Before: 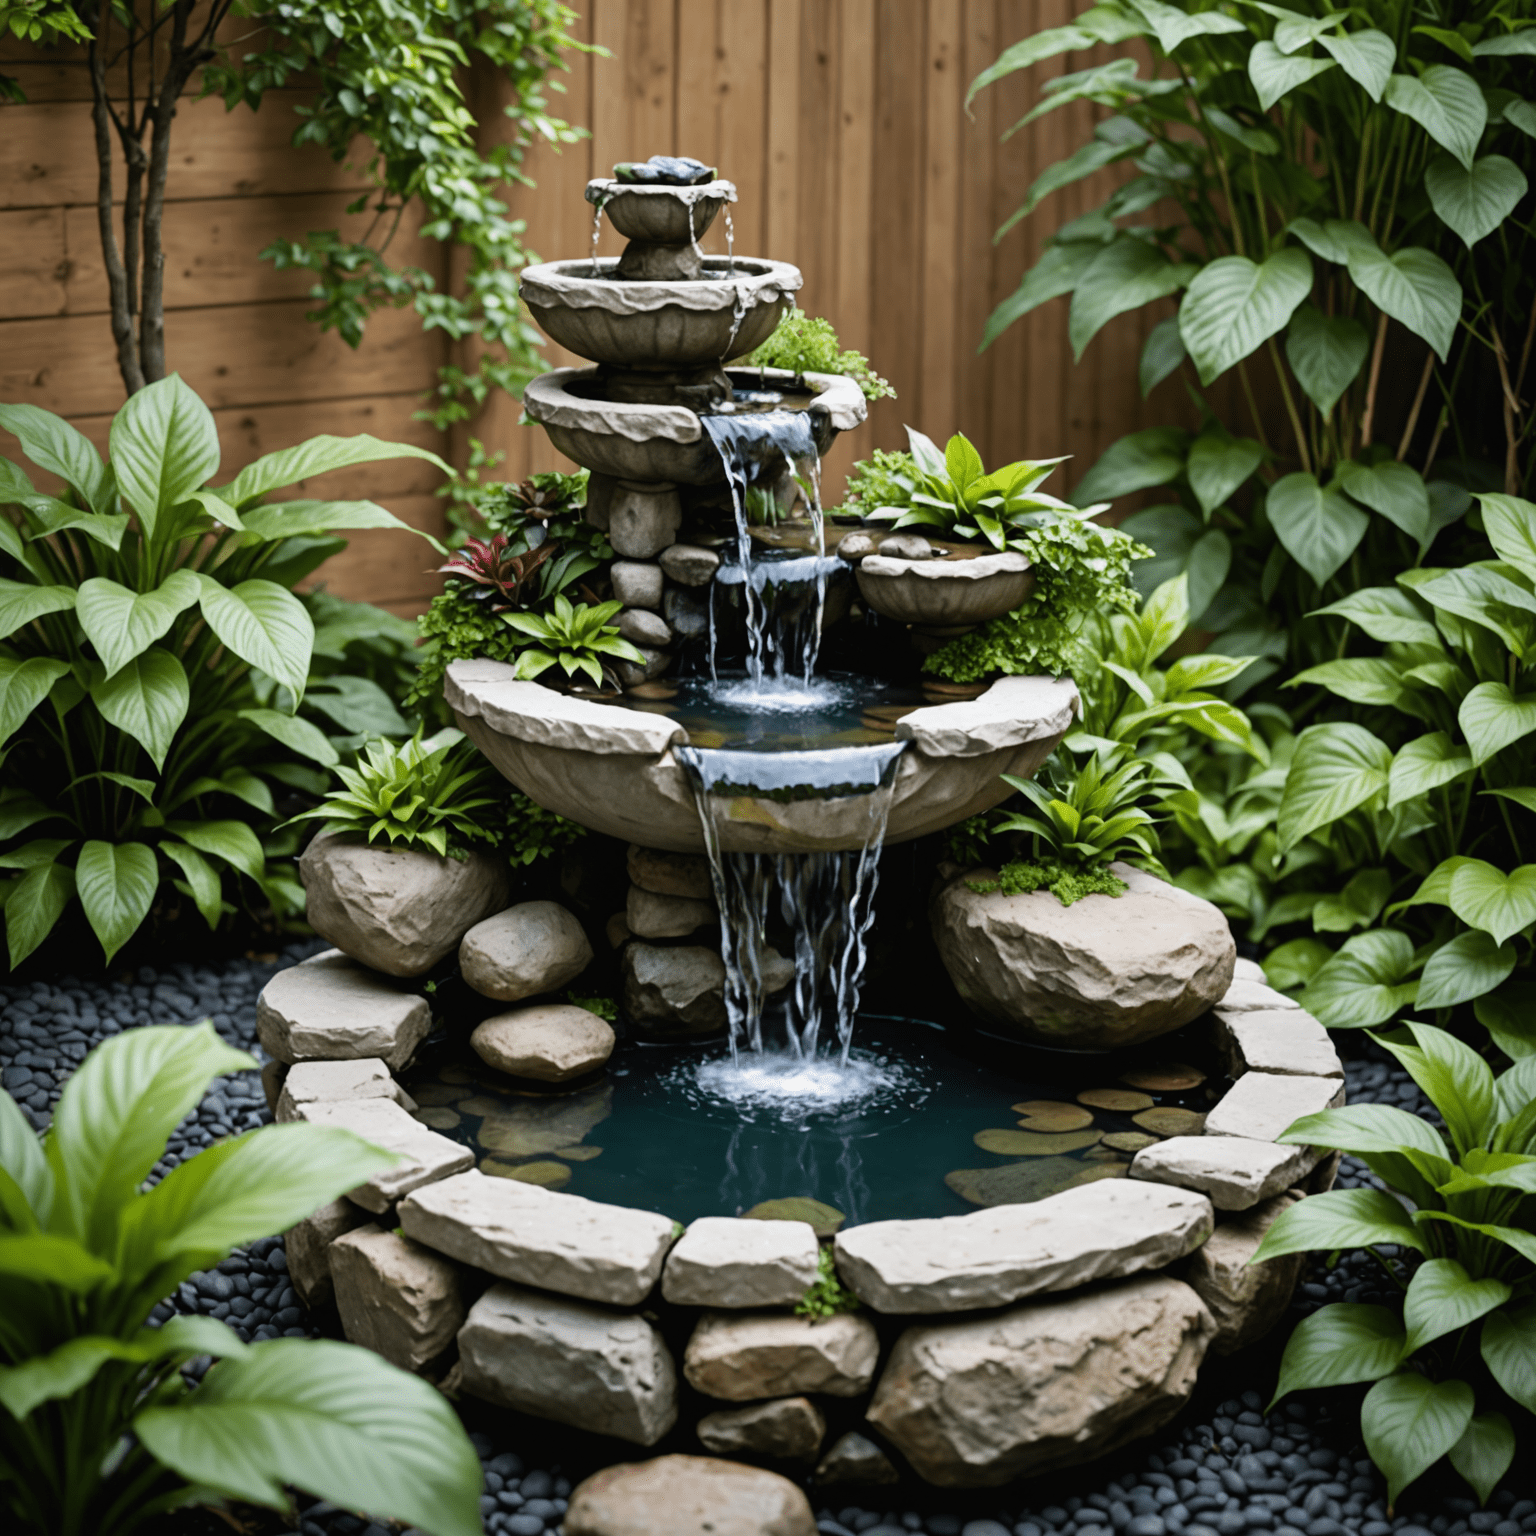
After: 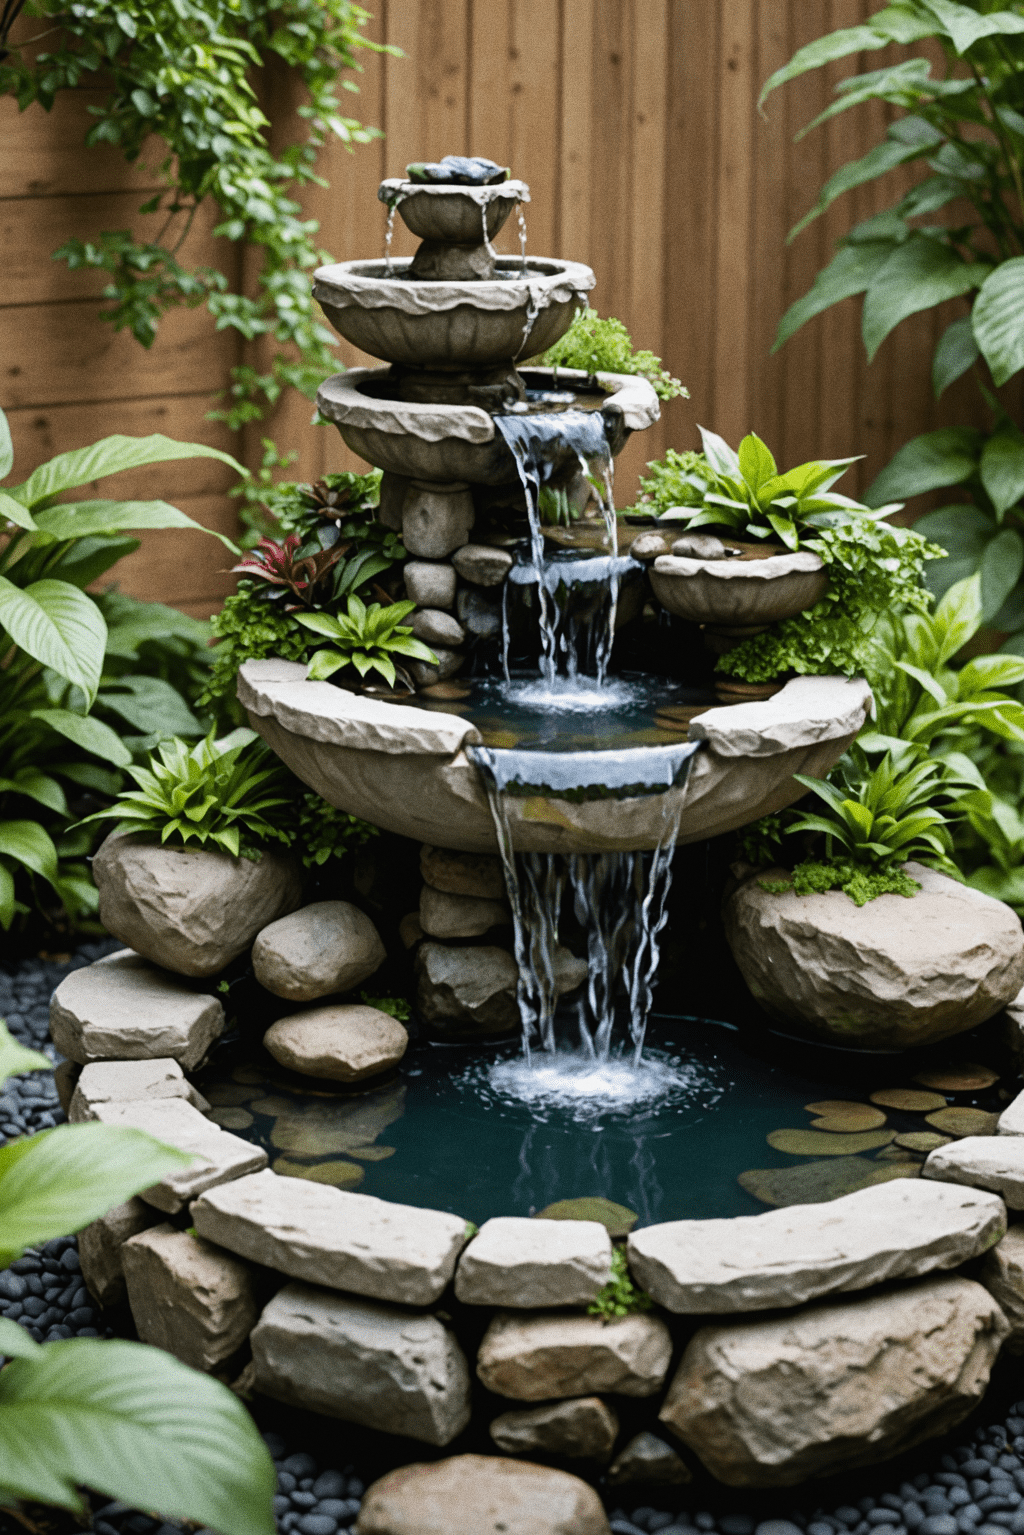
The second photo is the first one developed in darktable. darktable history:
grain: coarseness 0.09 ISO
crop and rotate: left 13.537%, right 19.796%
